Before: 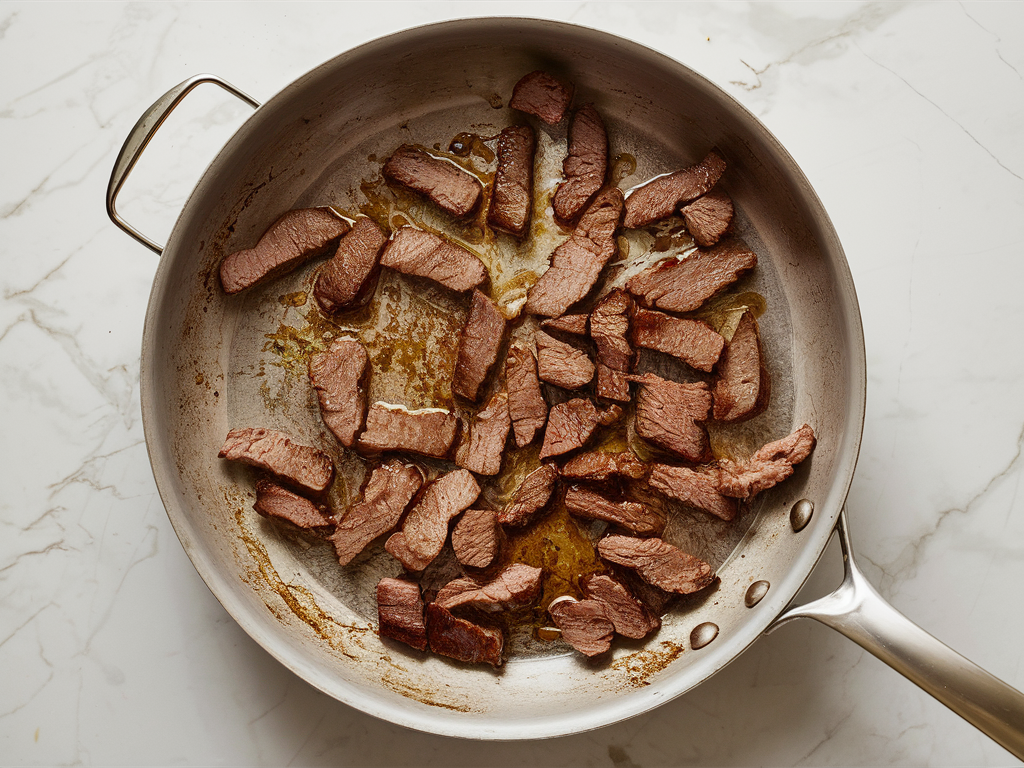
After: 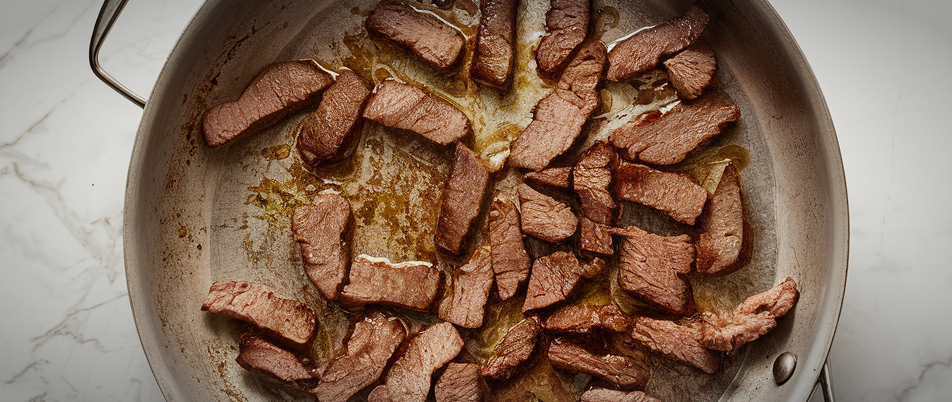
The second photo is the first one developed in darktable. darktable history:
crop: left 1.744%, top 19.225%, right 5.069%, bottom 28.357%
vignetting: automatic ratio true
